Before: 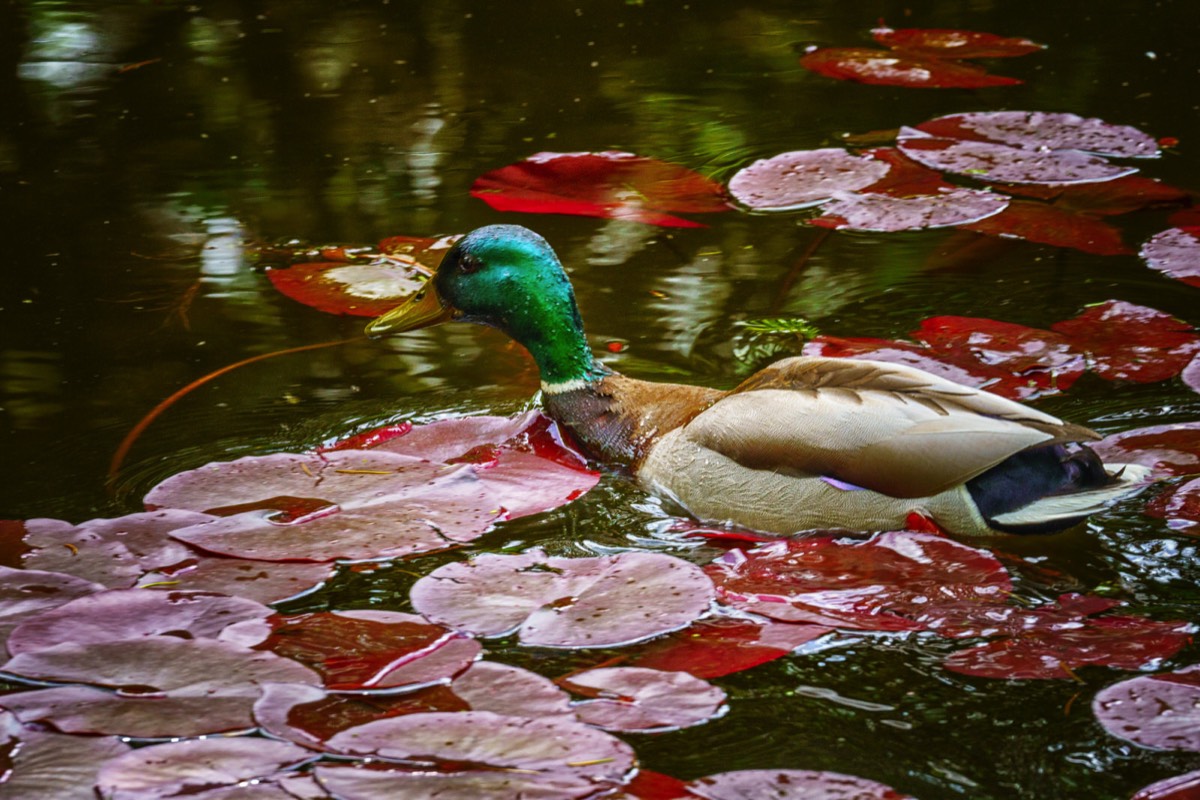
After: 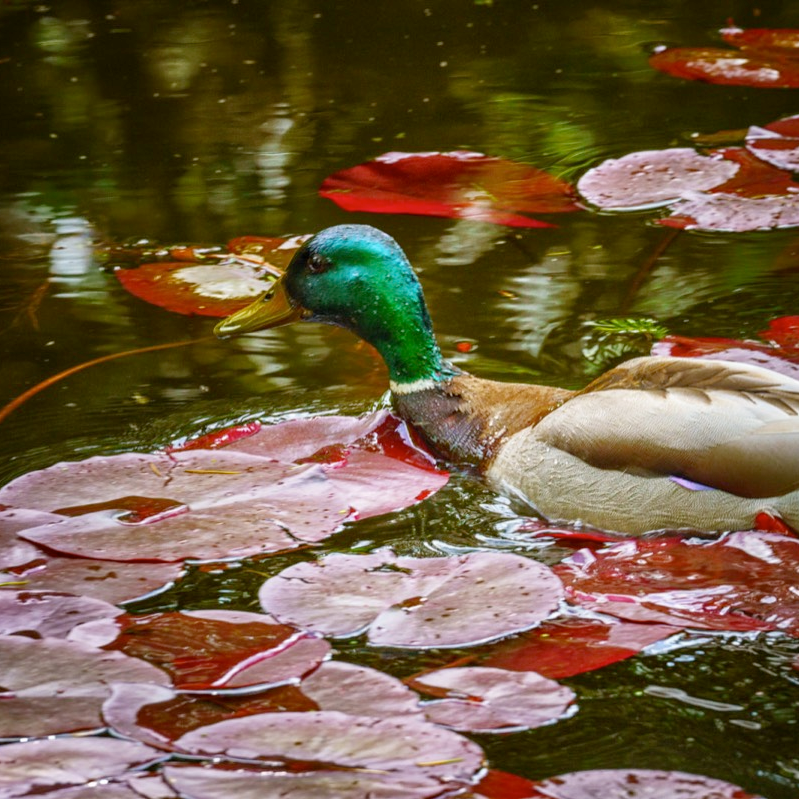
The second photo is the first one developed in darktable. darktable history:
crop and rotate: left 12.648%, right 20.685%
tone equalizer: -7 EV 0.13 EV, smoothing diameter 25%, edges refinement/feathering 10, preserve details guided filter
